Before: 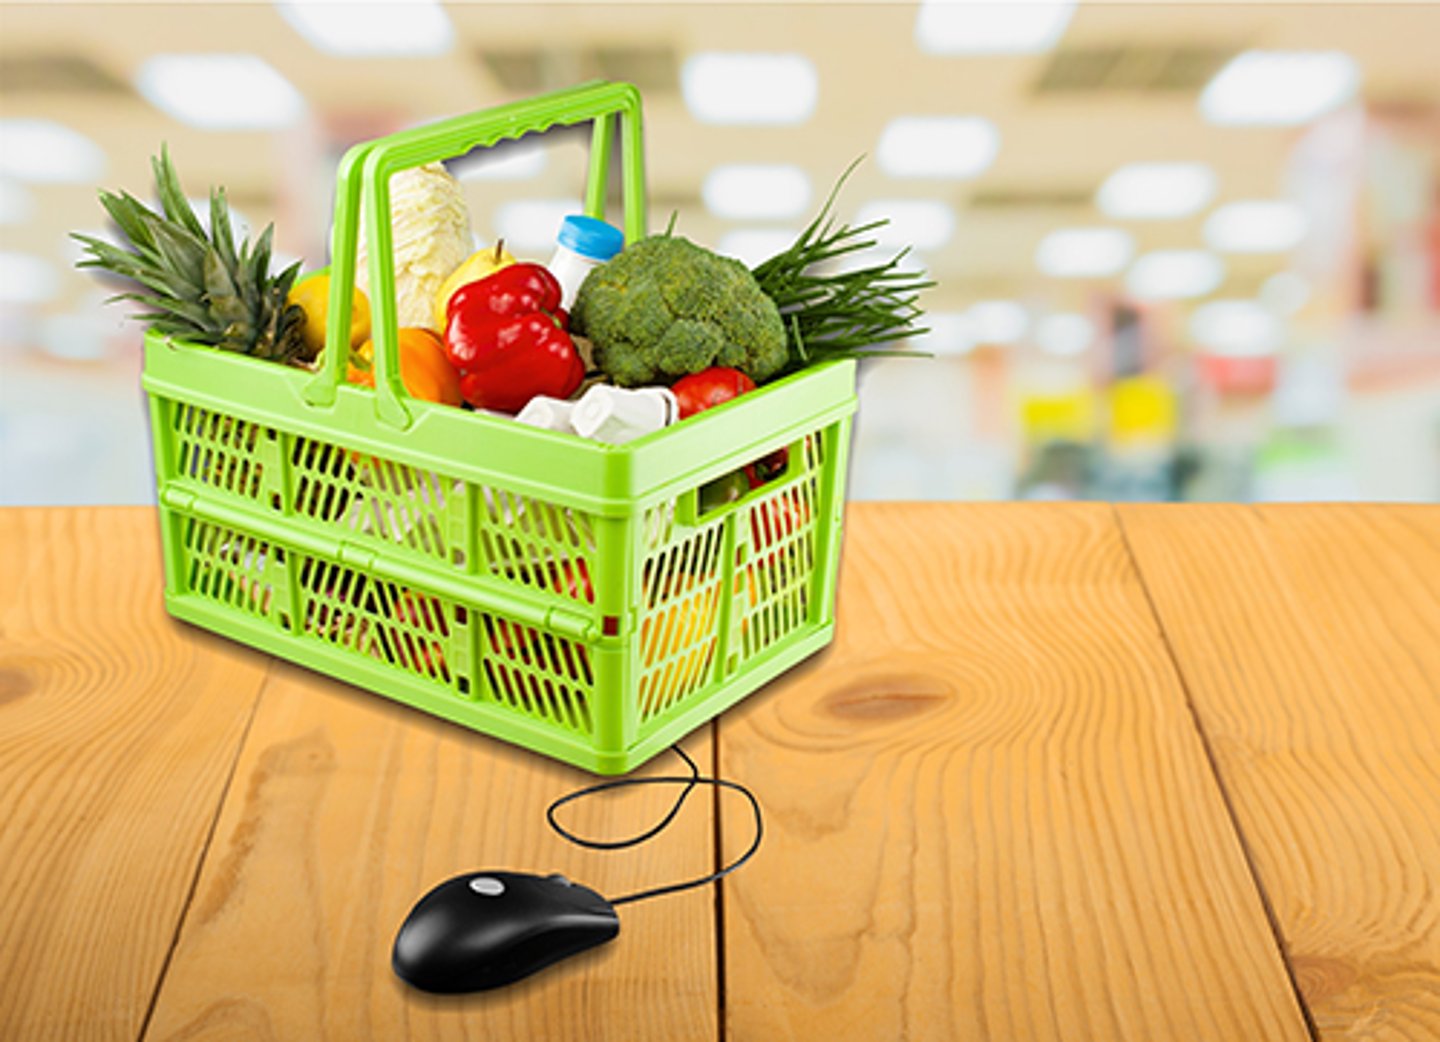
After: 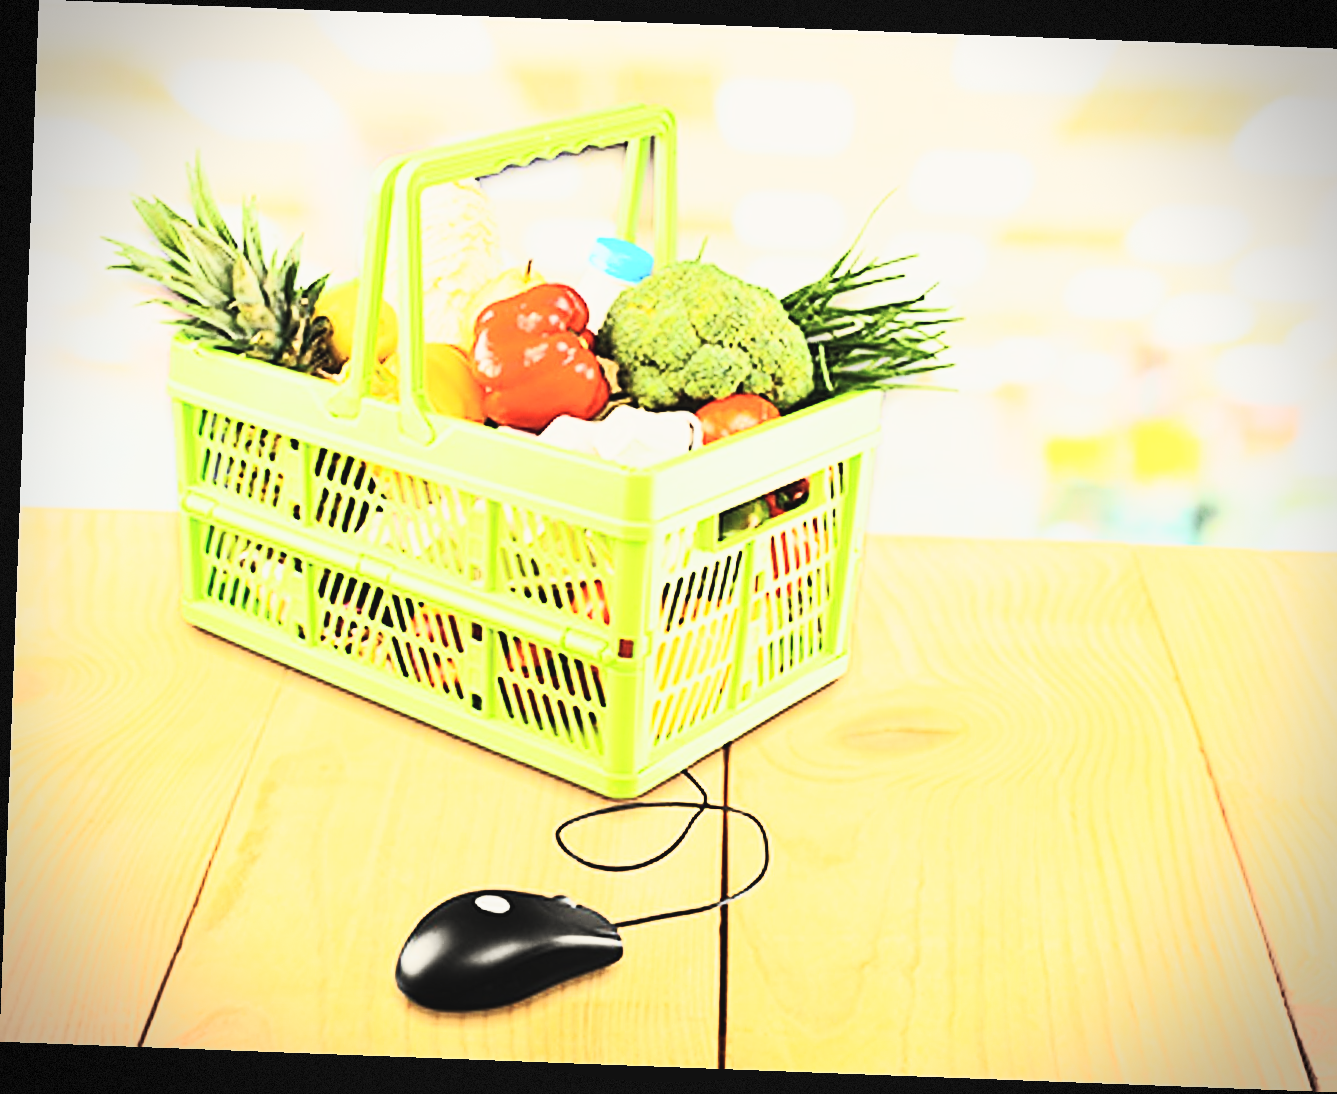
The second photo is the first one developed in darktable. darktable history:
white balance: red 1.029, blue 0.92
tone curve: curves: ch0 [(0, 0.052) (0.207, 0.35) (0.392, 0.592) (0.54, 0.803) (0.725, 0.922) (0.99, 0.974)], color space Lab, independent channels, preserve colors none
rotate and perspective: rotation 2.17°, automatic cropping off
tone equalizer: -8 EV -0.75 EV, -7 EV -0.7 EV, -6 EV -0.6 EV, -5 EV -0.4 EV, -3 EV 0.4 EV, -2 EV 0.6 EV, -1 EV 0.7 EV, +0 EV 0.75 EV, edges refinement/feathering 500, mask exposure compensation -1.57 EV, preserve details no
crop: right 9.509%, bottom 0.031%
base curve: curves: ch0 [(0, 0) (0.028, 0.03) (0.121, 0.232) (0.46, 0.748) (0.859, 0.968) (1, 1)], preserve colors none
sharpen: on, module defaults
vignetting: dithering 8-bit output, unbound false
